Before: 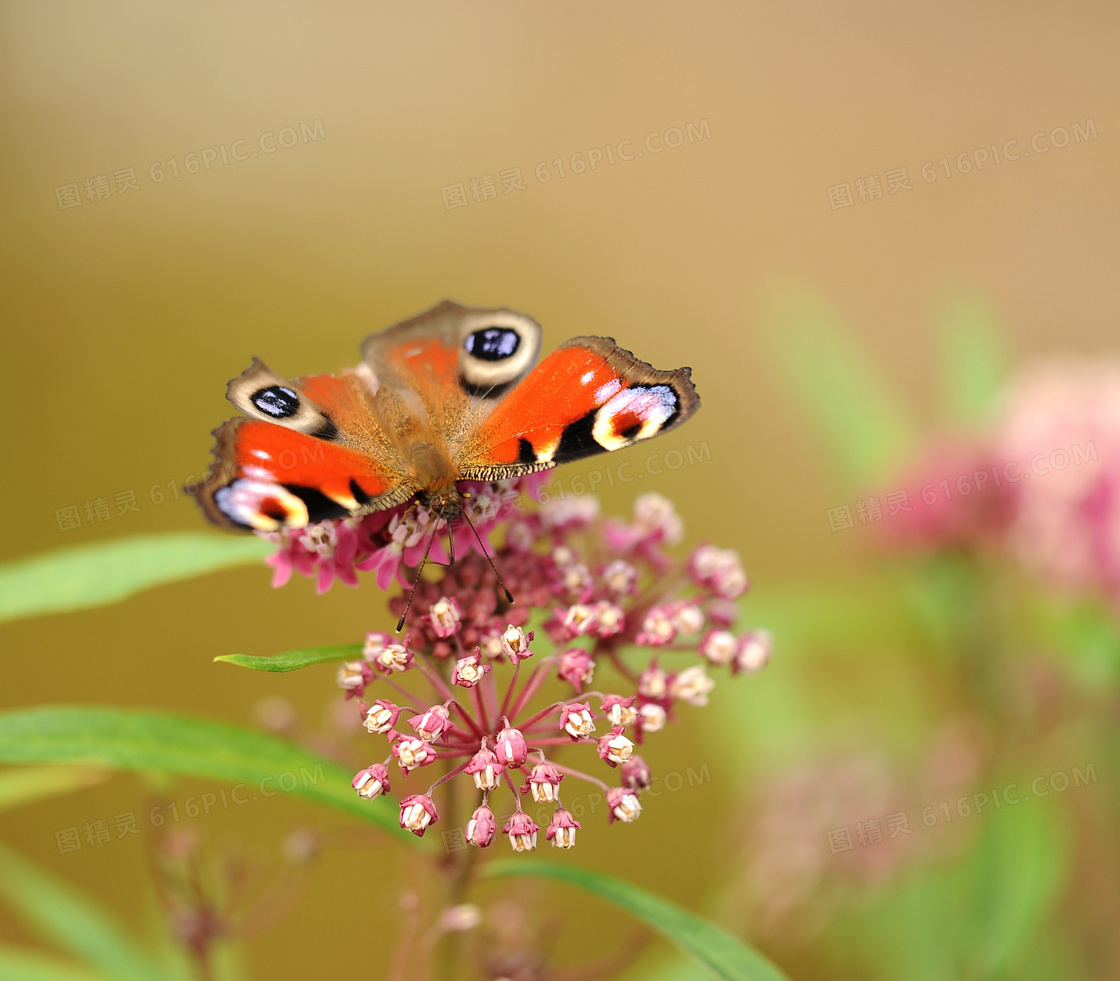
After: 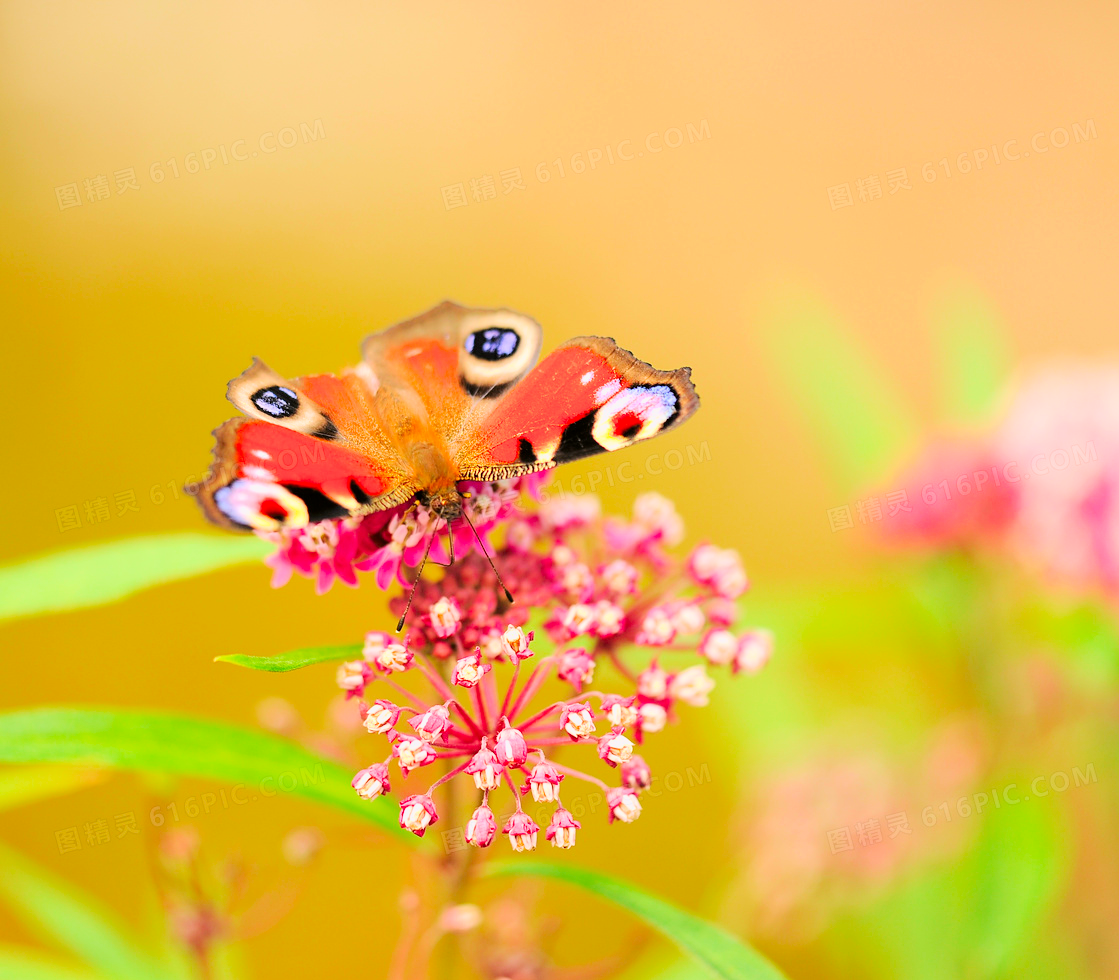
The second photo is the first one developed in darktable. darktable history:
color correction: highlights a* 2.98, highlights b* -1.16, shadows a* -0.111, shadows b* 2.26, saturation 0.976
exposure: black level correction 0, exposure 1.38 EV, compensate highlight preservation false
contrast brightness saturation: brightness -0.016, saturation 0.355
filmic rgb: black relative exposure -7.43 EV, white relative exposure 4.83 EV, hardness 3.4, color science v6 (2022)
